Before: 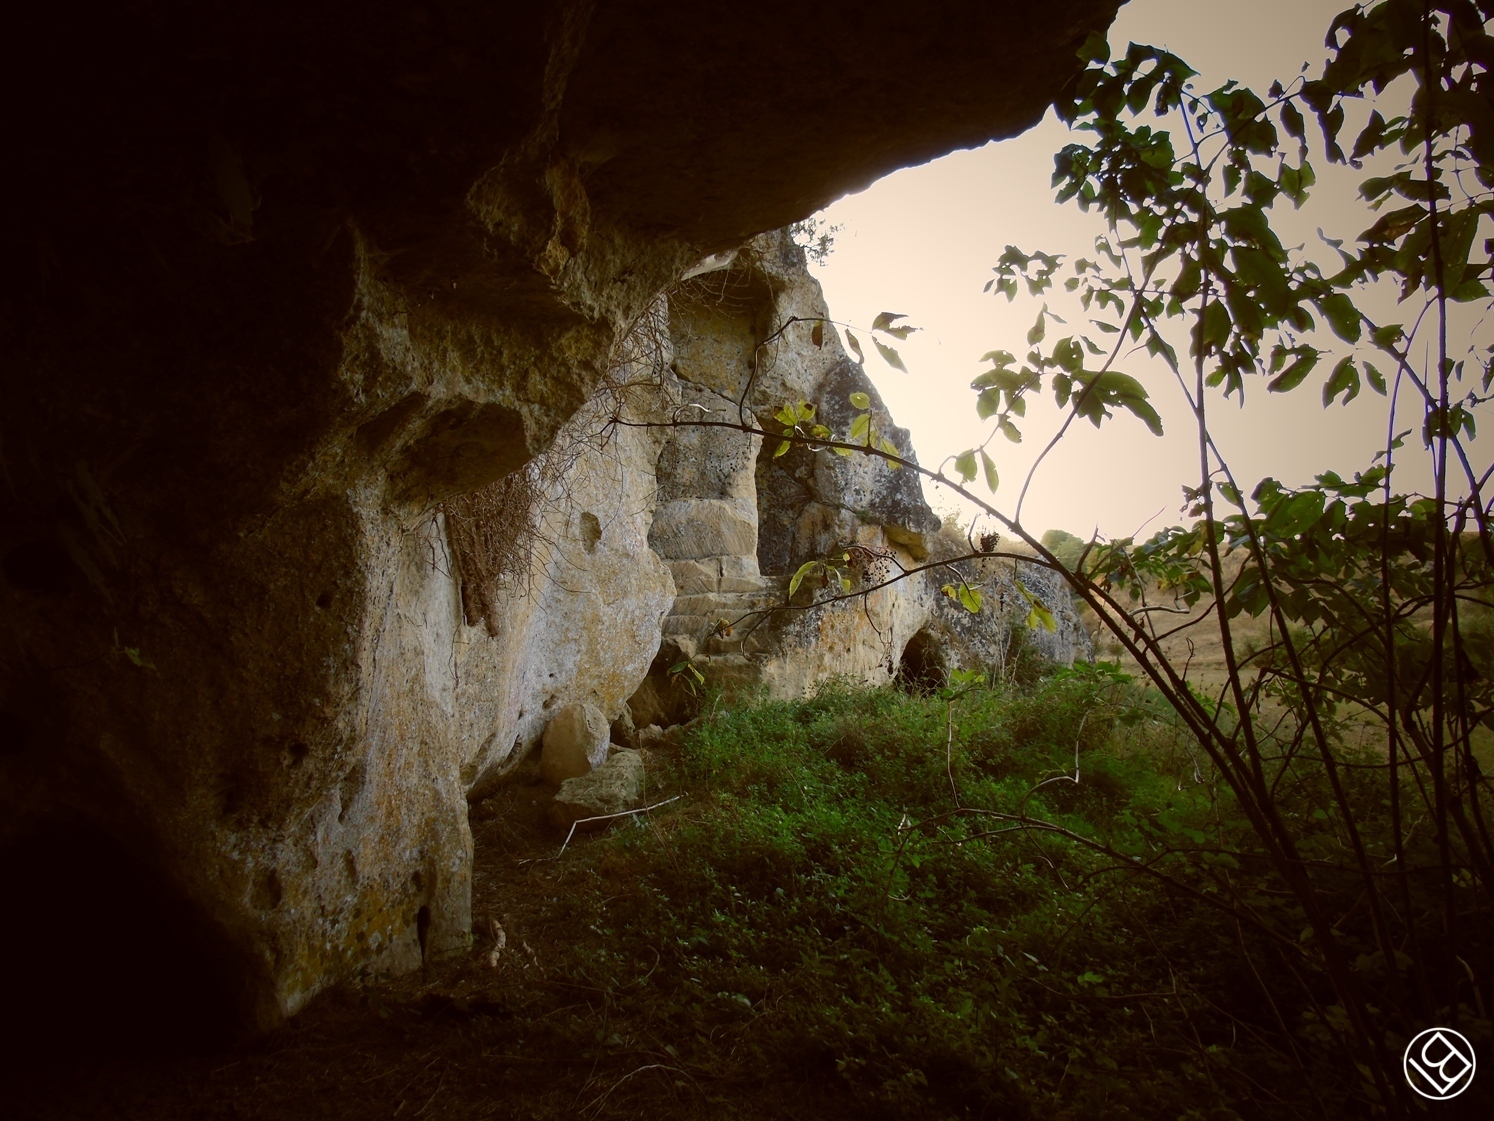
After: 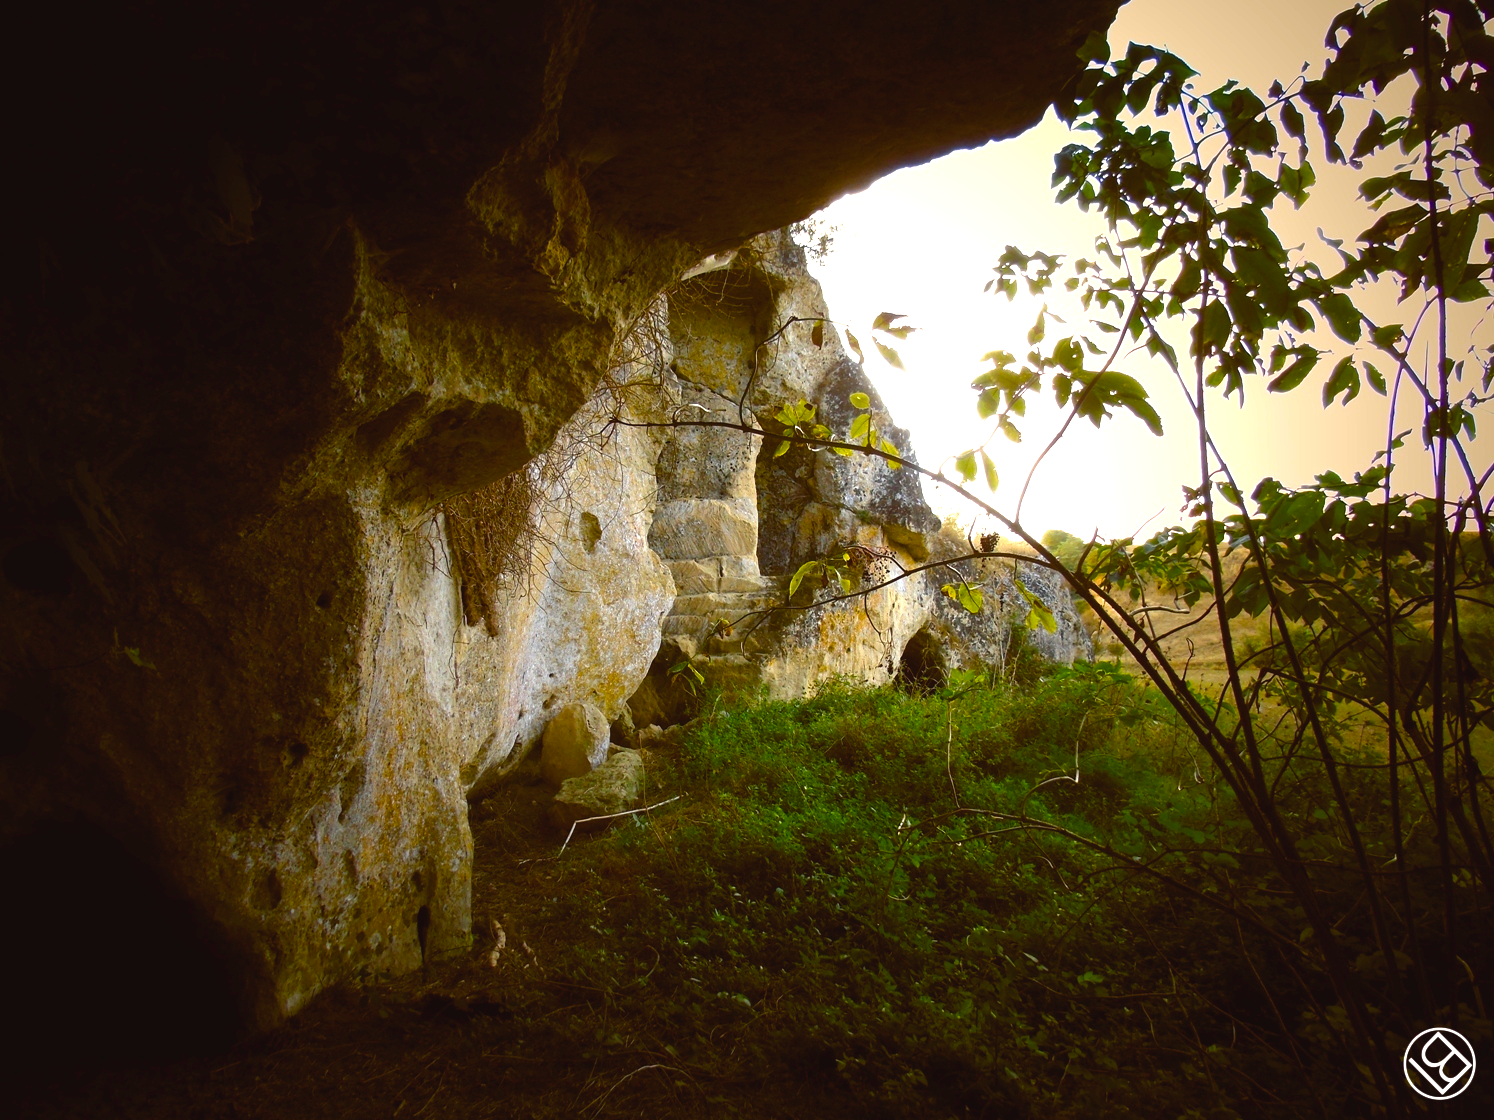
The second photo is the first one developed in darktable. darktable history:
crop: bottom 0.071%
contrast brightness saturation: contrast -0.08, brightness -0.04, saturation -0.11
color balance rgb: linear chroma grading › global chroma 10%, perceptual saturation grading › global saturation 40%, perceptual brilliance grading › global brilliance 30%, global vibrance 20%
